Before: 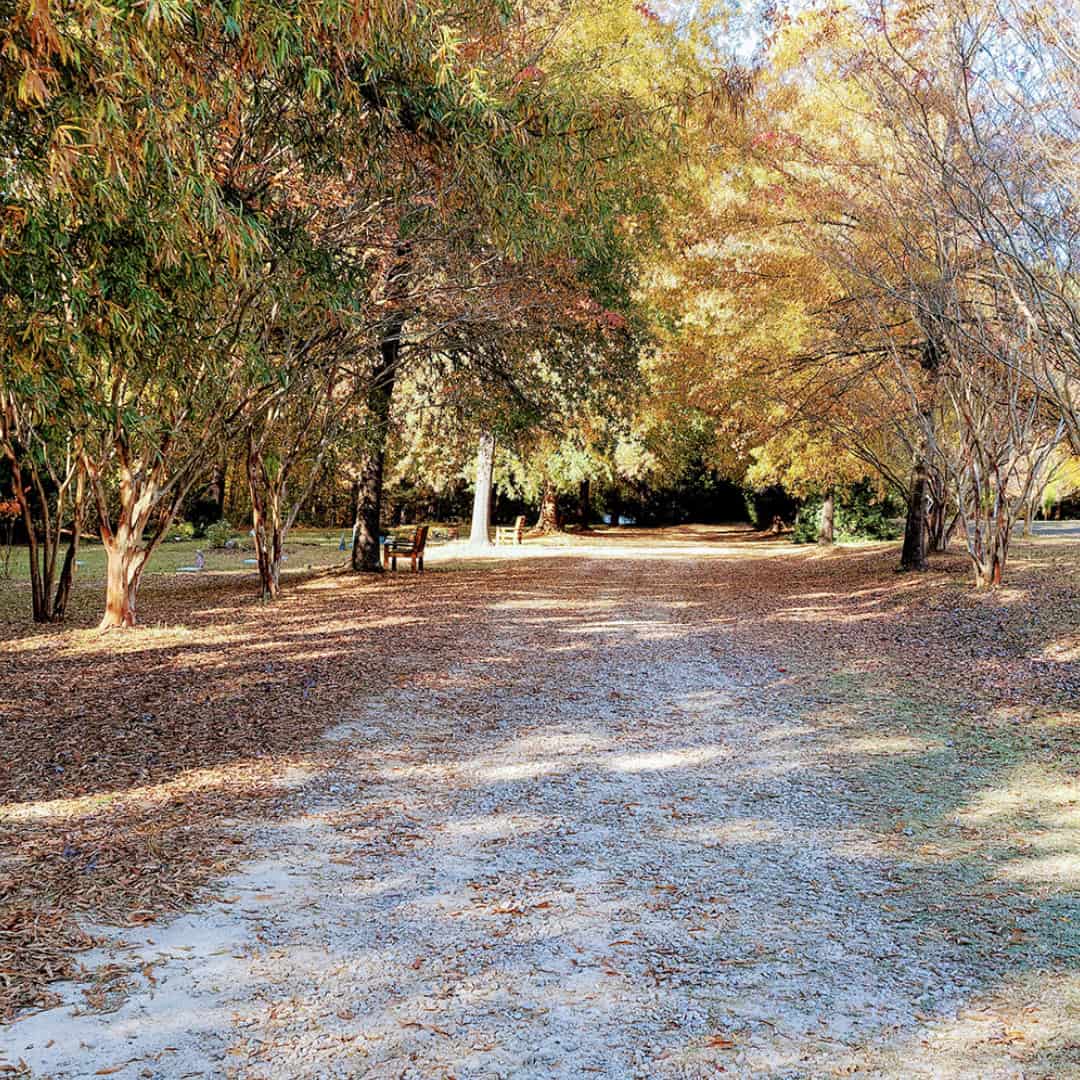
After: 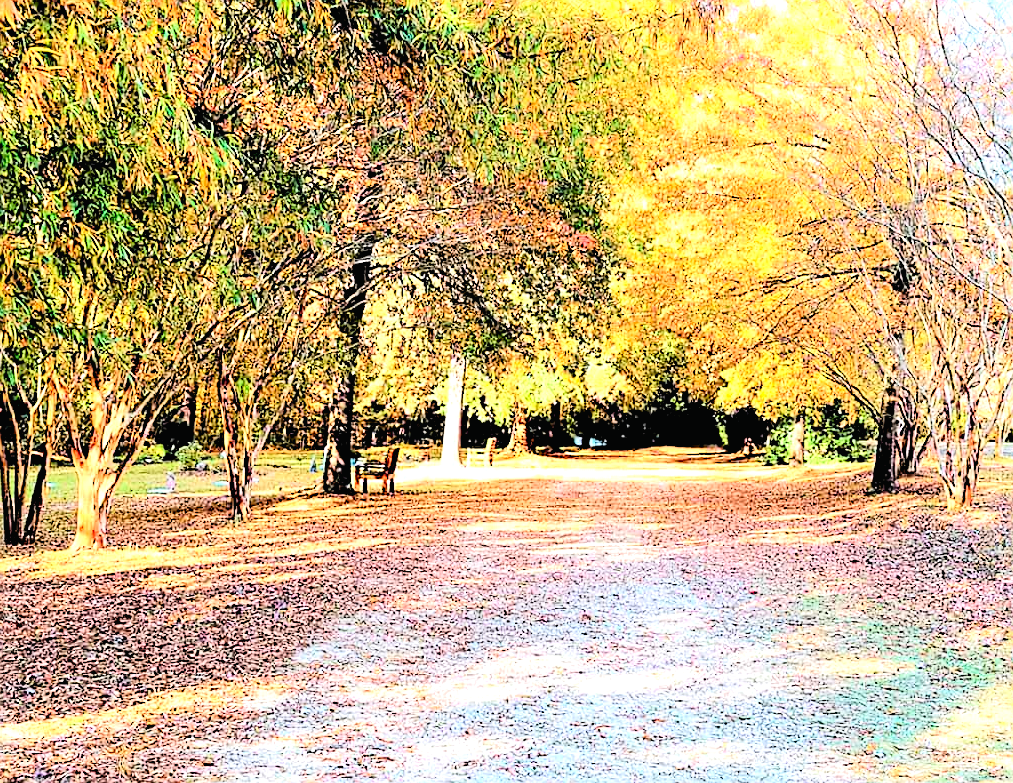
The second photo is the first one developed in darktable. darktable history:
contrast brightness saturation: saturation 0.13
crop: left 2.737%, top 7.287%, right 3.421%, bottom 20.179%
sharpen: on, module defaults
exposure: black level correction 0, exposure 1.1 EV, compensate highlight preservation false
rgb levels: preserve colors sum RGB, levels [[0.038, 0.433, 0.934], [0, 0.5, 1], [0, 0.5, 1]]
tone curve: curves: ch0 [(0, 0.014) (0.17, 0.099) (0.398, 0.423) (0.728, 0.808) (0.877, 0.91) (0.99, 0.955)]; ch1 [(0, 0) (0.377, 0.325) (0.493, 0.491) (0.505, 0.504) (0.515, 0.515) (0.554, 0.575) (0.623, 0.643) (0.701, 0.718) (1, 1)]; ch2 [(0, 0) (0.423, 0.453) (0.481, 0.485) (0.501, 0.501) (0.531, 0.527) (0.586, 0.597) (0.663, 0.706) (0.717, 0.753) (1, 0.991)], color space Lab, independent channels
tone equalizer: -8 EV -0.75 EV, -7 EV -0.7 EV, -6 EV -0.6 EV, -5 EV -0.4 EV, -3 EV 0.4 EV, -2 EV 0.6 EV, -1 EV 0.7 EV, +0 EV 0.75 EV, edges refinement/feathering 500, mask exposure compensation -1.57 EV, preserve details no
